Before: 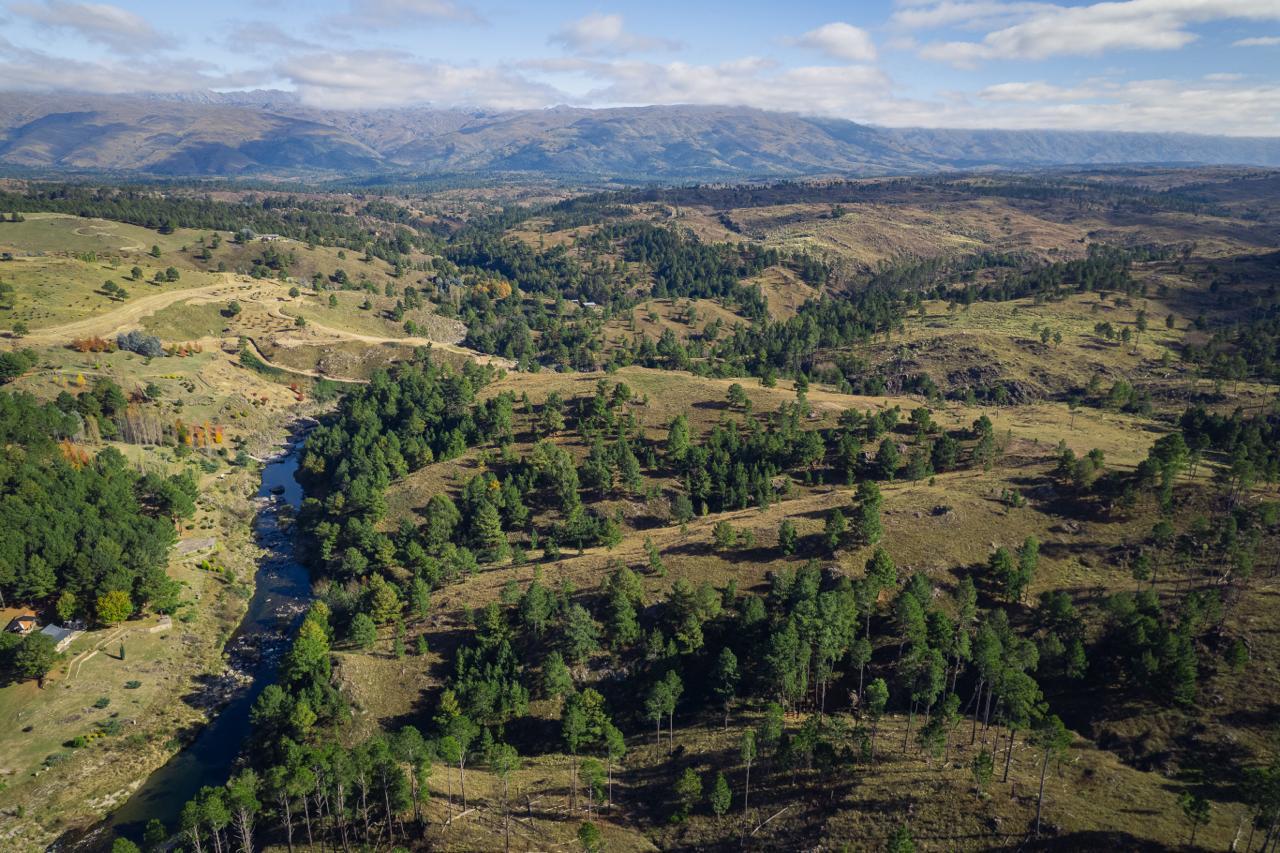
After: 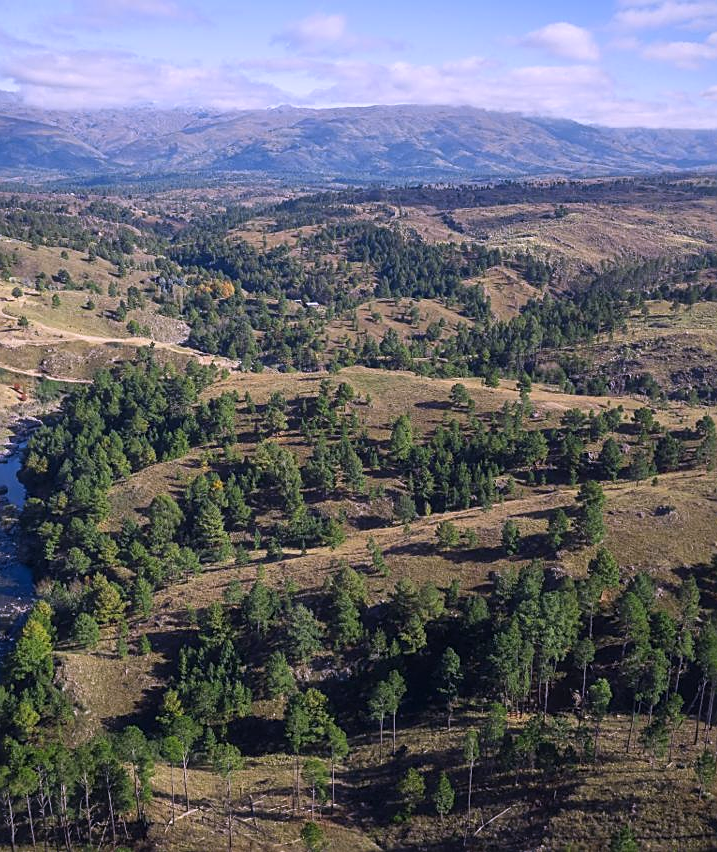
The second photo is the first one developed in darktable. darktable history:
crop: left 21.674%, right 22.086%
white balance: red 1.042, blue 1.17
haze removal: strength -0.05
sharpen: on, module defaults
